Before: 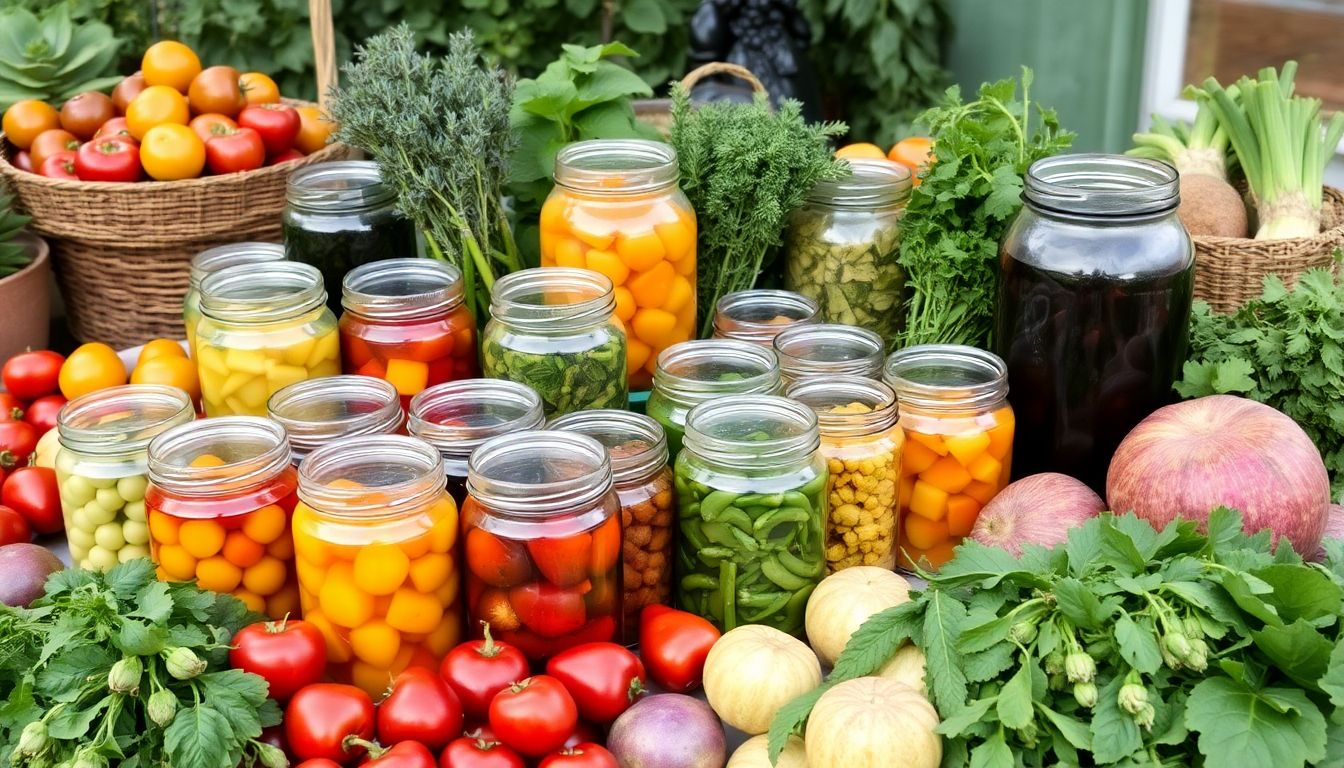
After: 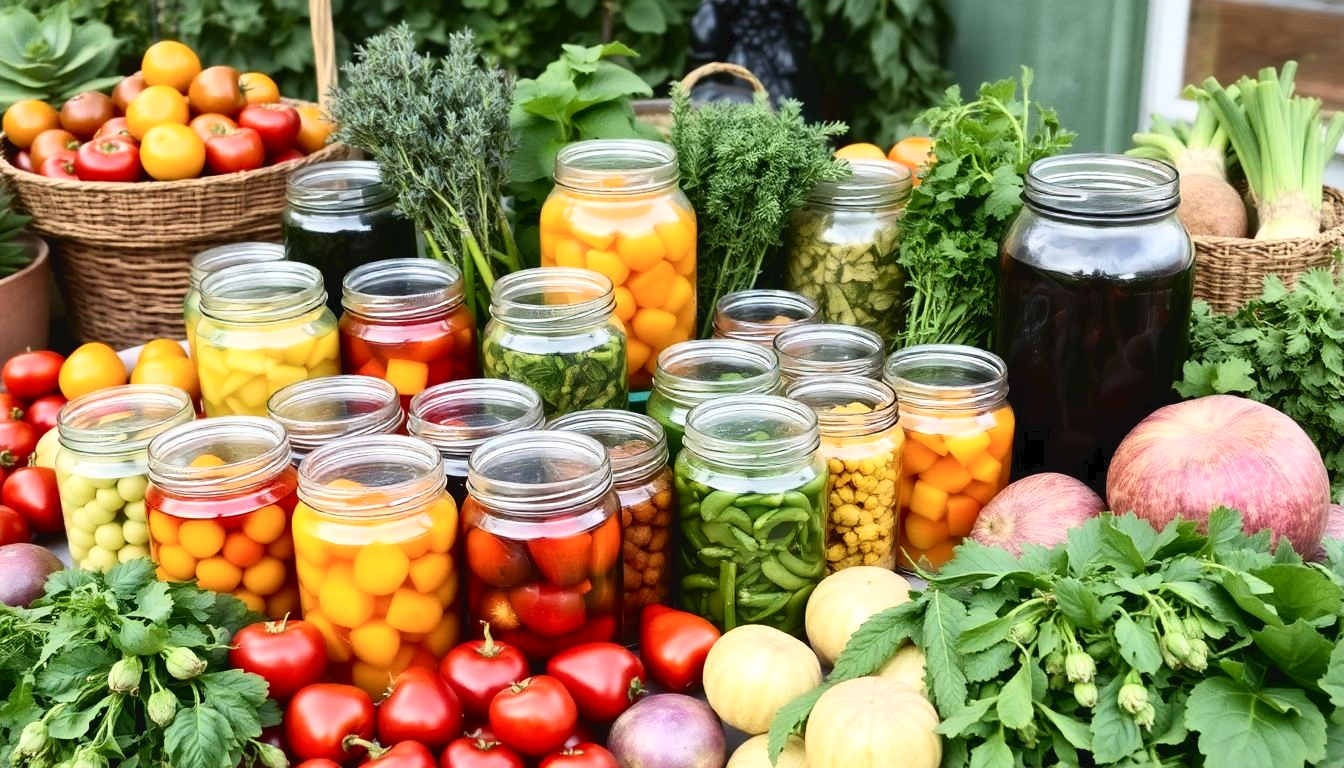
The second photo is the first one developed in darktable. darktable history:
tone curve: curves: ch0 [(0, 0) (0.003, 0.036) (0.011, 0.04) (0.025, 0.042) (0.044, 0.052) (0.069, 0.066) (0.1, 0.085) (0.136, 0.106) (0.177, 0.144) (0.224, 0.188) (0.277, 0.241) (0.335, 0.307) (0.399, 0.382) (0.468, 0.466) (0.543, 0.56) (0.623, 0.672) (0.709, 0.772) (0.801, 0.876) (0.898, 0.949) (1, 1)], color space Lab, independent channels, preserve colors none
